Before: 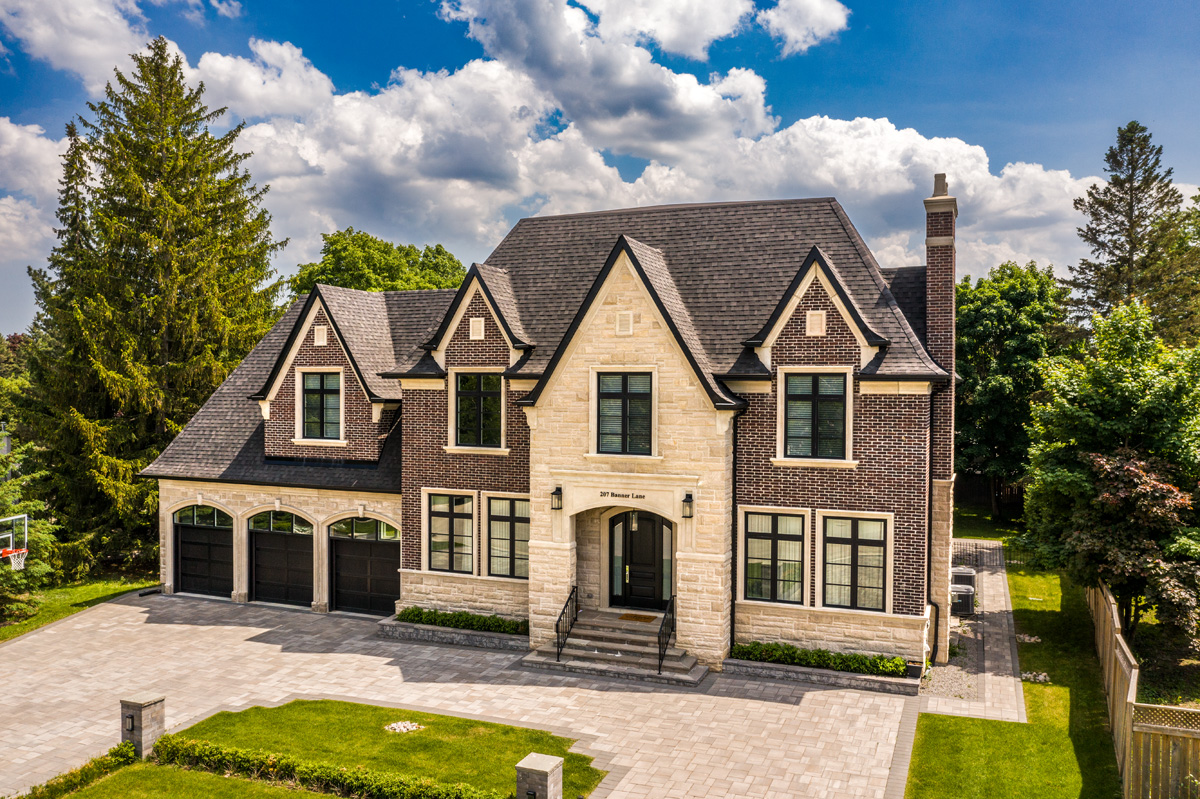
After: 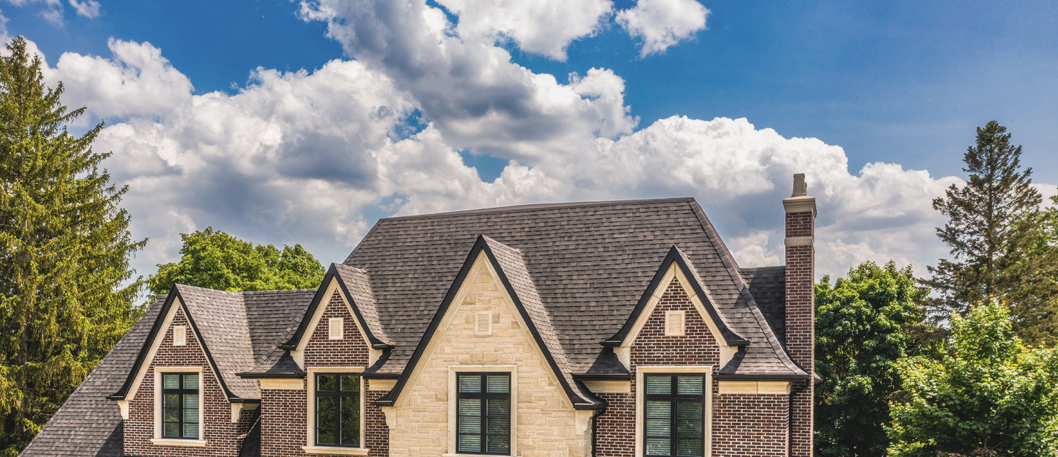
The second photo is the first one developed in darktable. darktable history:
crop and rotate: left 11.812%, bottom 42.776%
local contrast: on, module defaults
contrast brightness saturation: contrast -0.15, brightness 0.05, saturation -0.12
